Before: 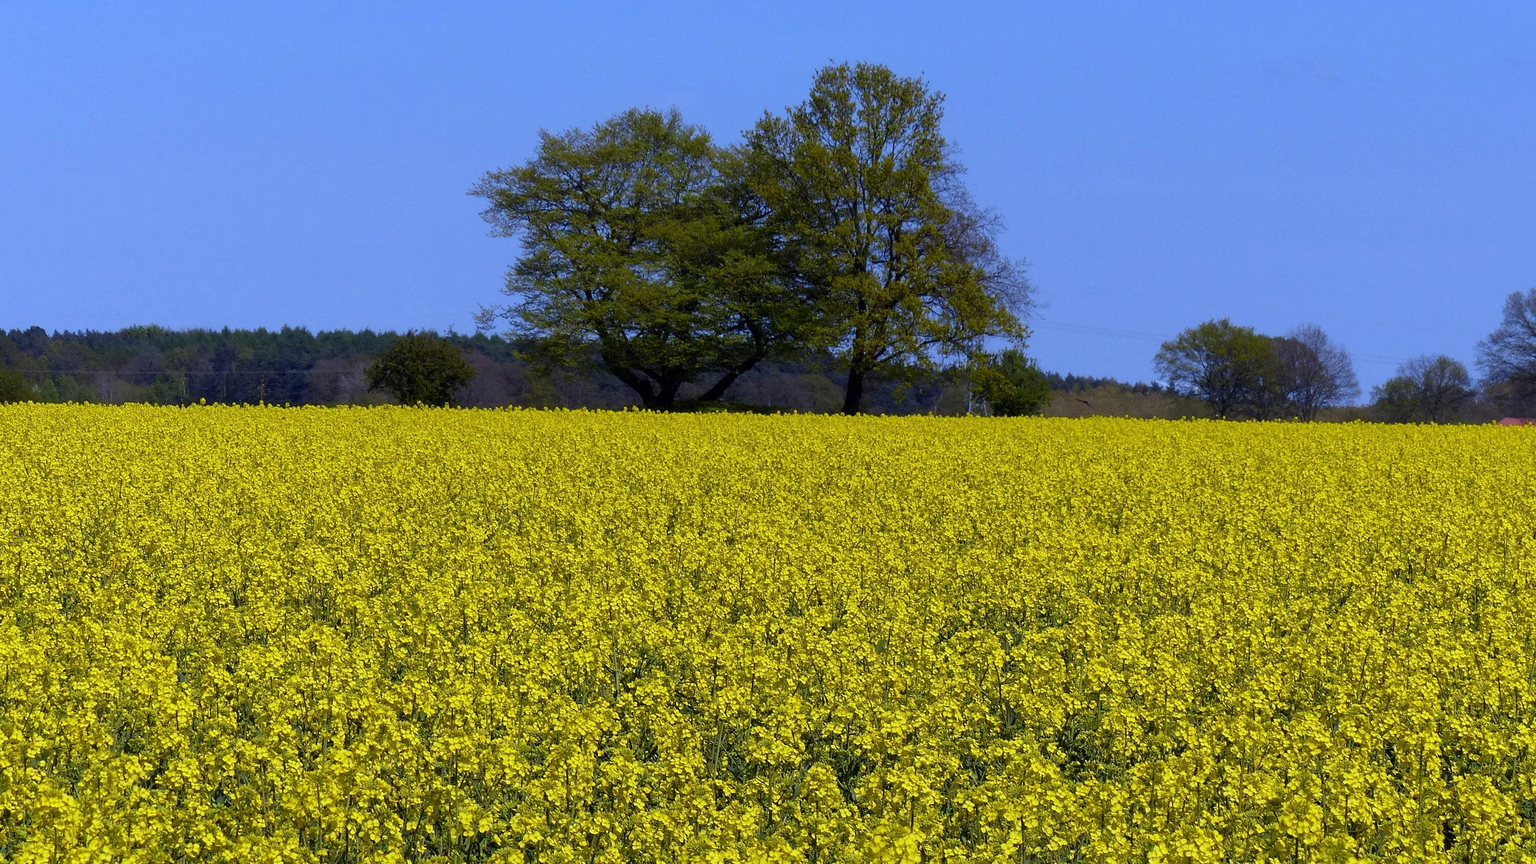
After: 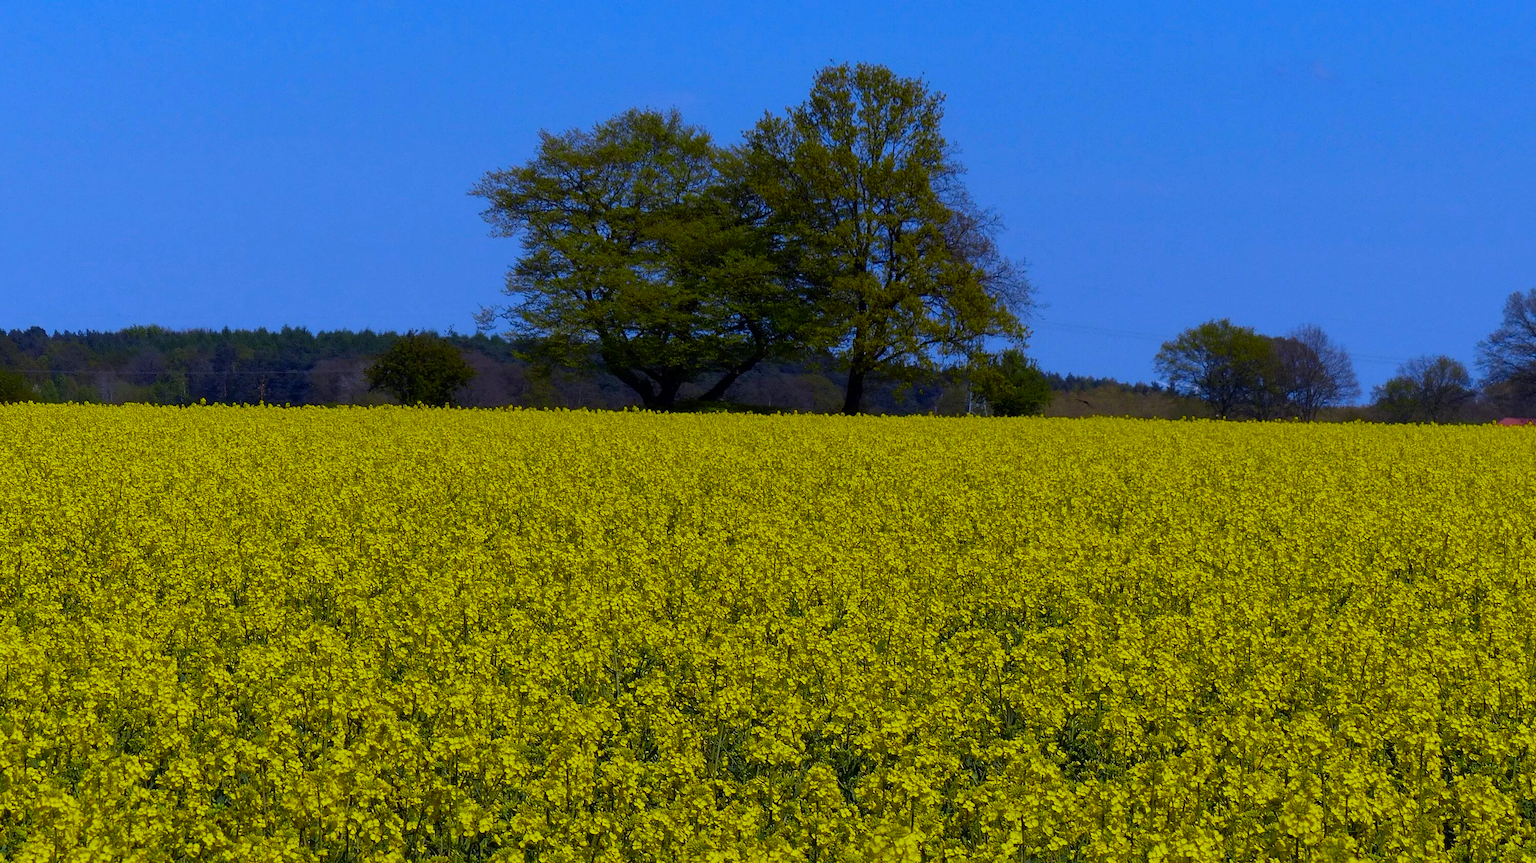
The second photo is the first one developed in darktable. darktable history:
contrast brightness saturation: brightness -0.018, saturation 0.357
exposure: exposure -0.491 EV, compensate exposure bias true, compensate highlight preservation false
